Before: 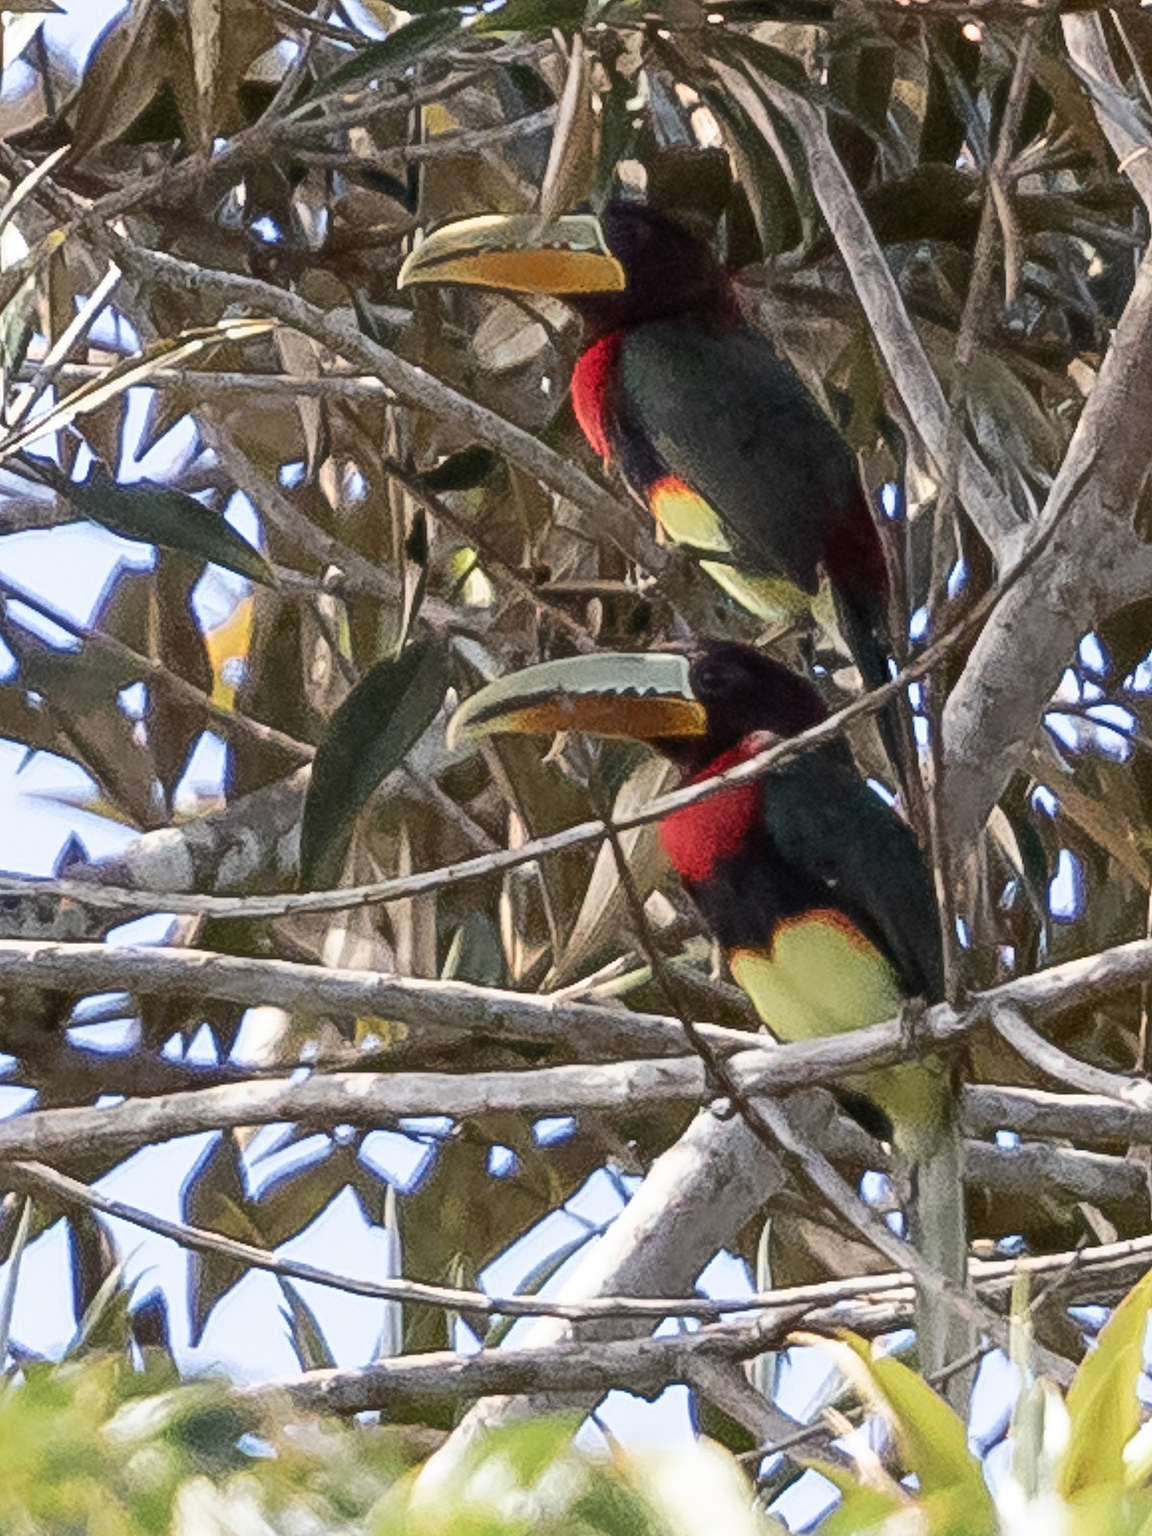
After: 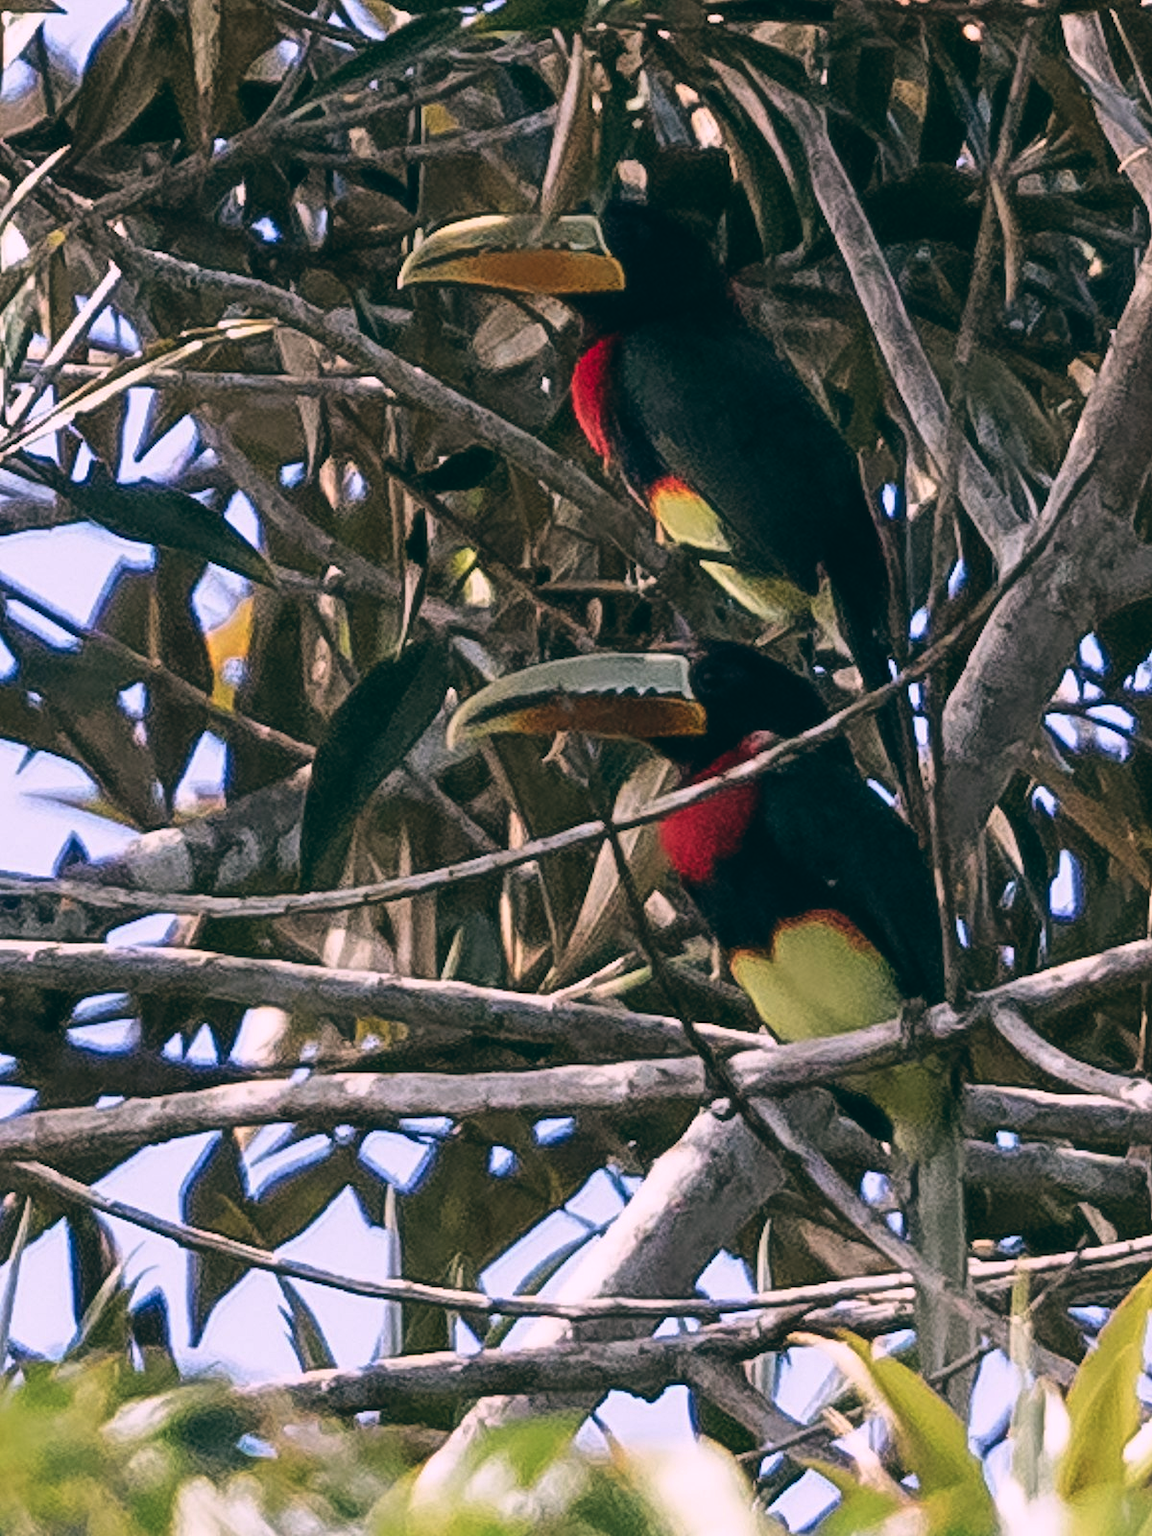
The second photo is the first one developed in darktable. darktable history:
white balance: emerald 1
color balance: lift [1.016, 0.983, 1, 1.017], gamma [0.78, 1.018, 1.043, 0.957], gain [0.786, 1.063, 0.937, 1.017], input saturation 118.26%, contrast 13.43%, contrast fulcrum 21.62%, output saturation 82.76%
